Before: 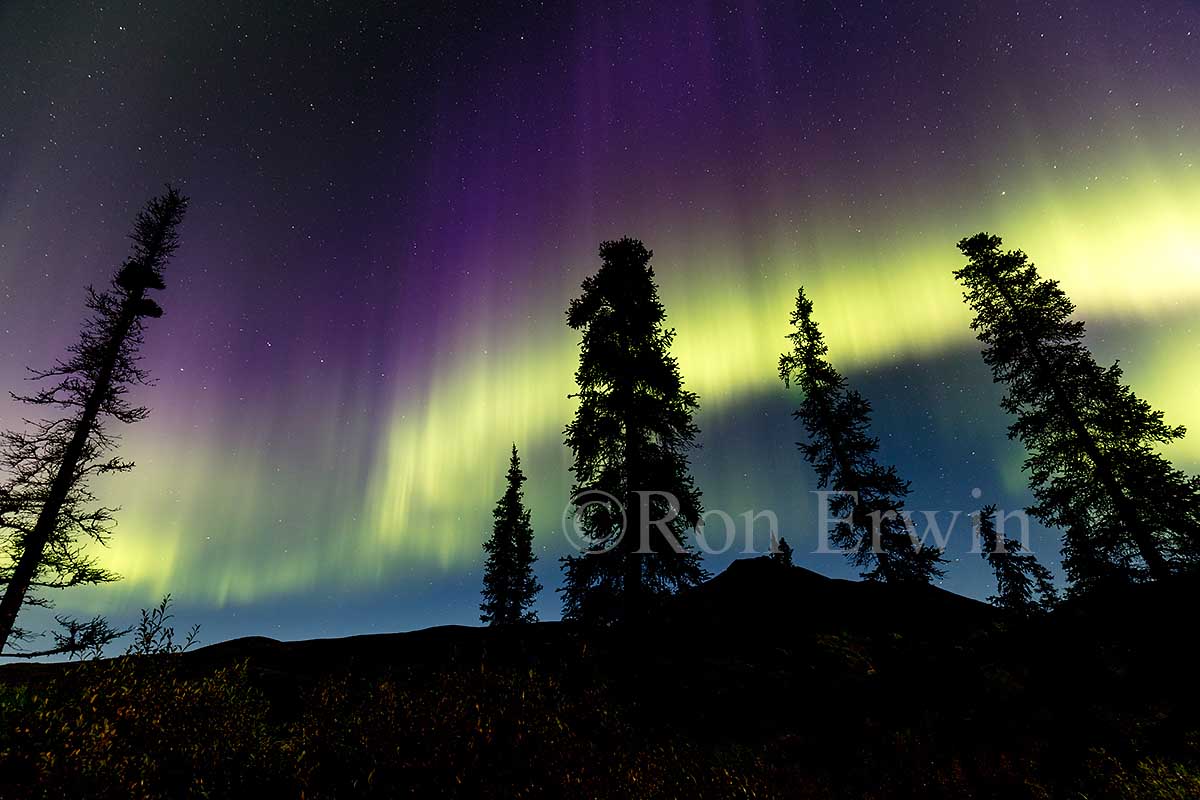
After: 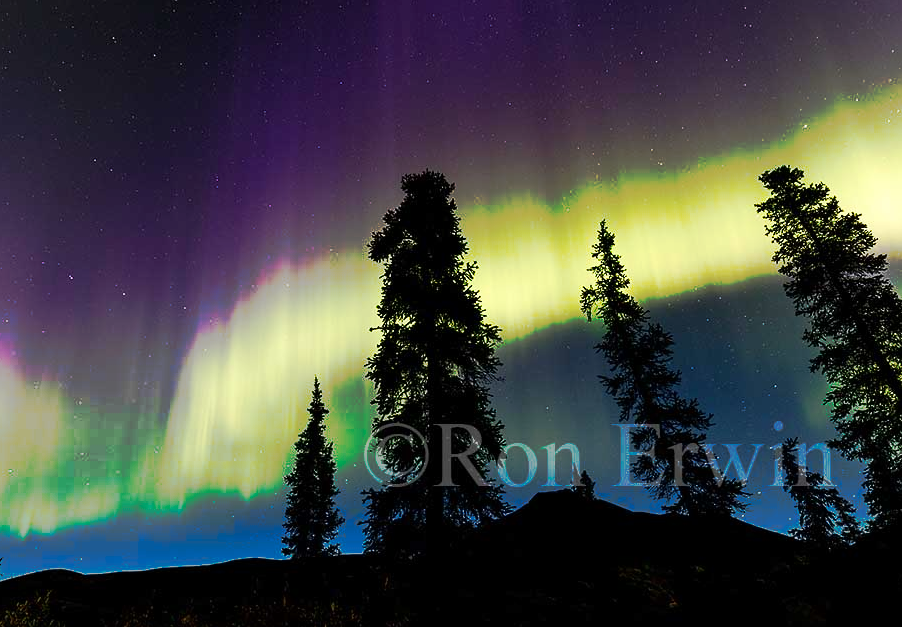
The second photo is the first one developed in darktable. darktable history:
exposure: compensate exposure bias true, compensate highlight preservation false
crop: left 16.578%, top 8.449%, right 8.232%, bottom 12.505%
tone curve: curves: ch0 [(0, 0) (0.003, 0.003) (0.011, 0.01) (0.025, 0.023) (0.044, 0.042) (0.069, 0.065) (0.1, 0.094) (0.136, 0.127) (0.177, 0.166) (0.224, 0.211) (0.277, 0.26) (0.335, 0.315) (0.399, 0.375) (0.468, 0.44) (0.543, 0.658) (0.623, 0.718) (0.709, 0.782) (0.801, 0.851) (0.898, 0.923) (1, 1)], preserve colors none
